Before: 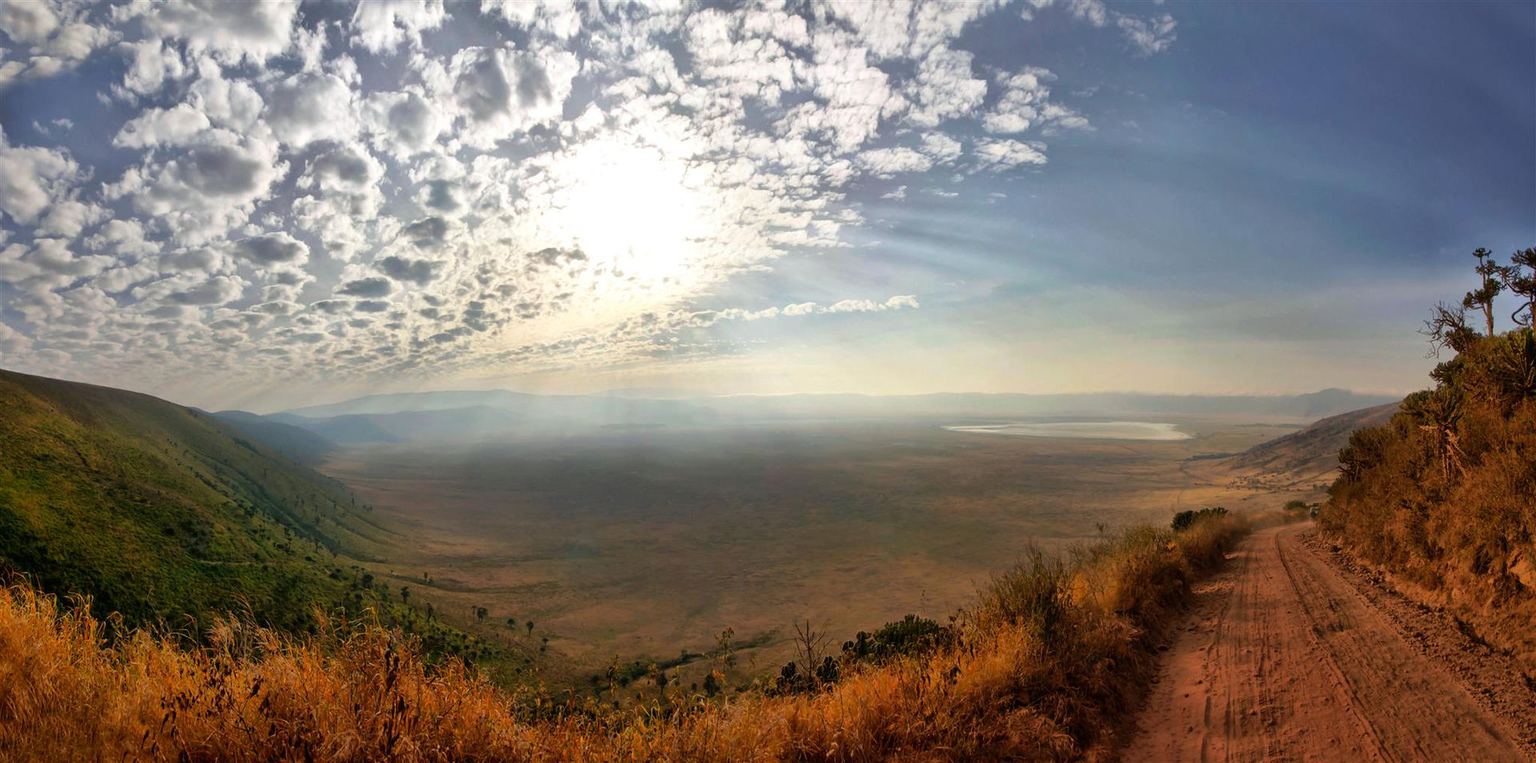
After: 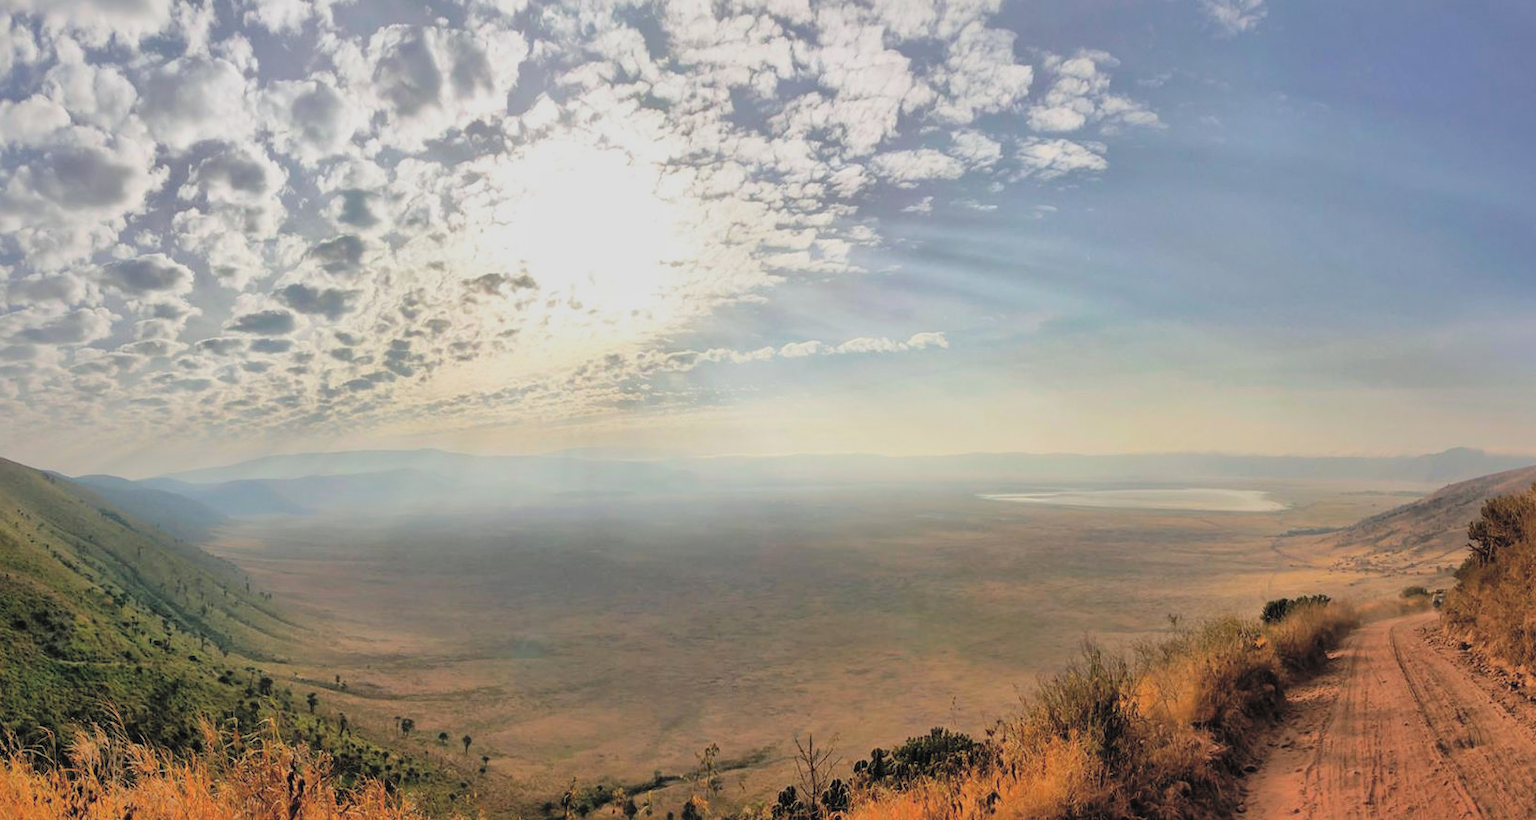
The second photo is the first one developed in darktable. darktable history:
shadows and highlights: on, module defaults
crop: left 9.993%, top 3.588%, right 9.214%, bottom 9.453%
filmic rgb: black relative exposure -8.15 EV, white relative exposure 3.78 EV, hardness 4.43
contrast brightness saturation: brightness 0.283
local contrast: mode bilateral grid, contrast 14, coarseness 35, detail 105%, midtone range 0.2
